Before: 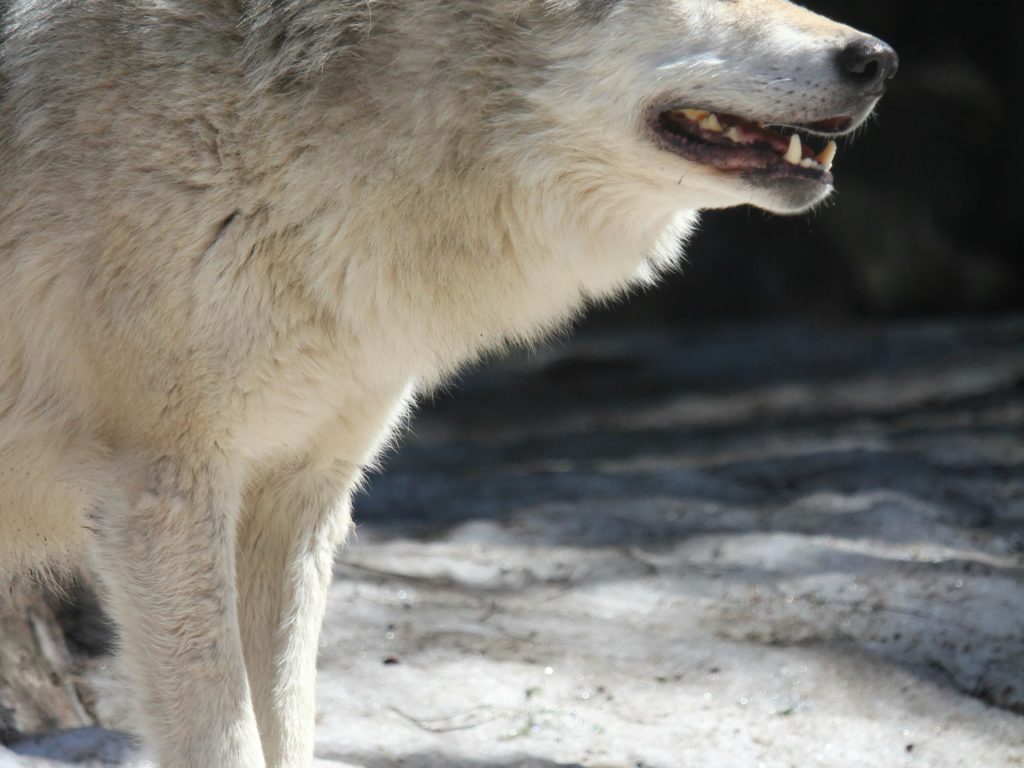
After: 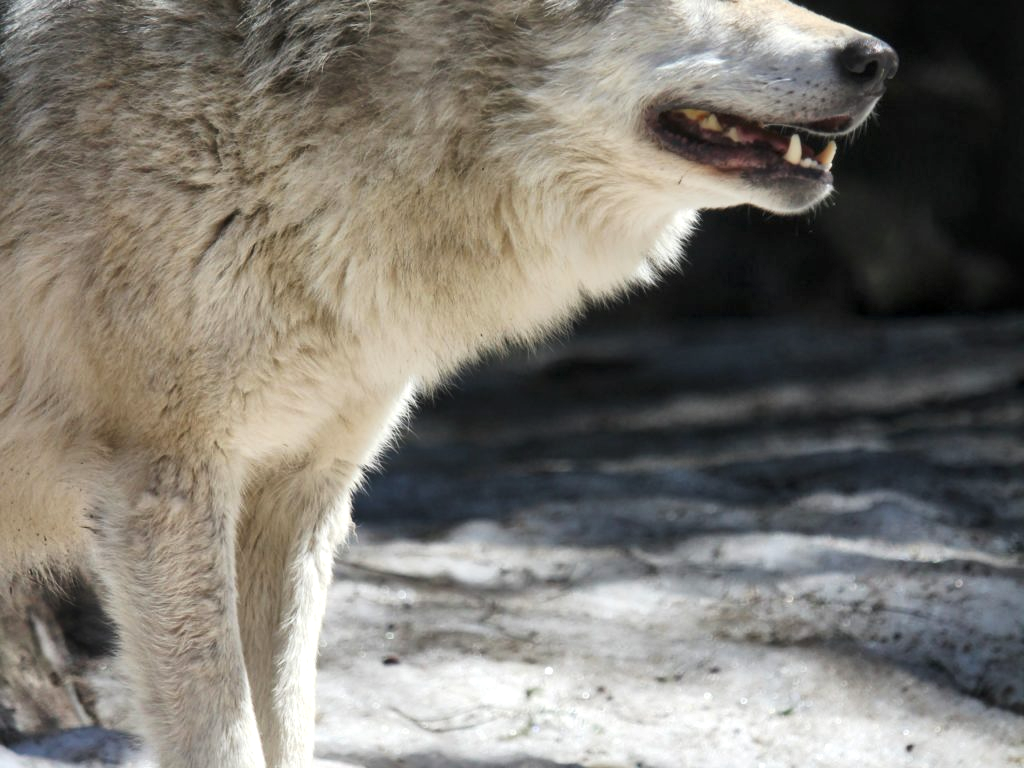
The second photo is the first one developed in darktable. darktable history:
tone curve: curves: ch0 [(0, 0) (0.003, 0.014) (0.011, 0.019) (0.025, 0.028) (0.044, 0.044) (0.069, 0.069) (0.1, 0.1) (0.136, 0.131) (0.177, 0.168) (0.224, 0.206) (0.277, 0.255) (0.335, 0.309) (0.399, 0.374) (0.468, 0.452) (0.543, 0.535) (0.623, 0.623) (0.709, 0.72) (0.801, 0.815) (0.898, 0.898) (1, 1)], preserve colors none
local contrast: mode bilateral grid, contrast 20, coarseness 50, detail 159%, midtone range 0.2
